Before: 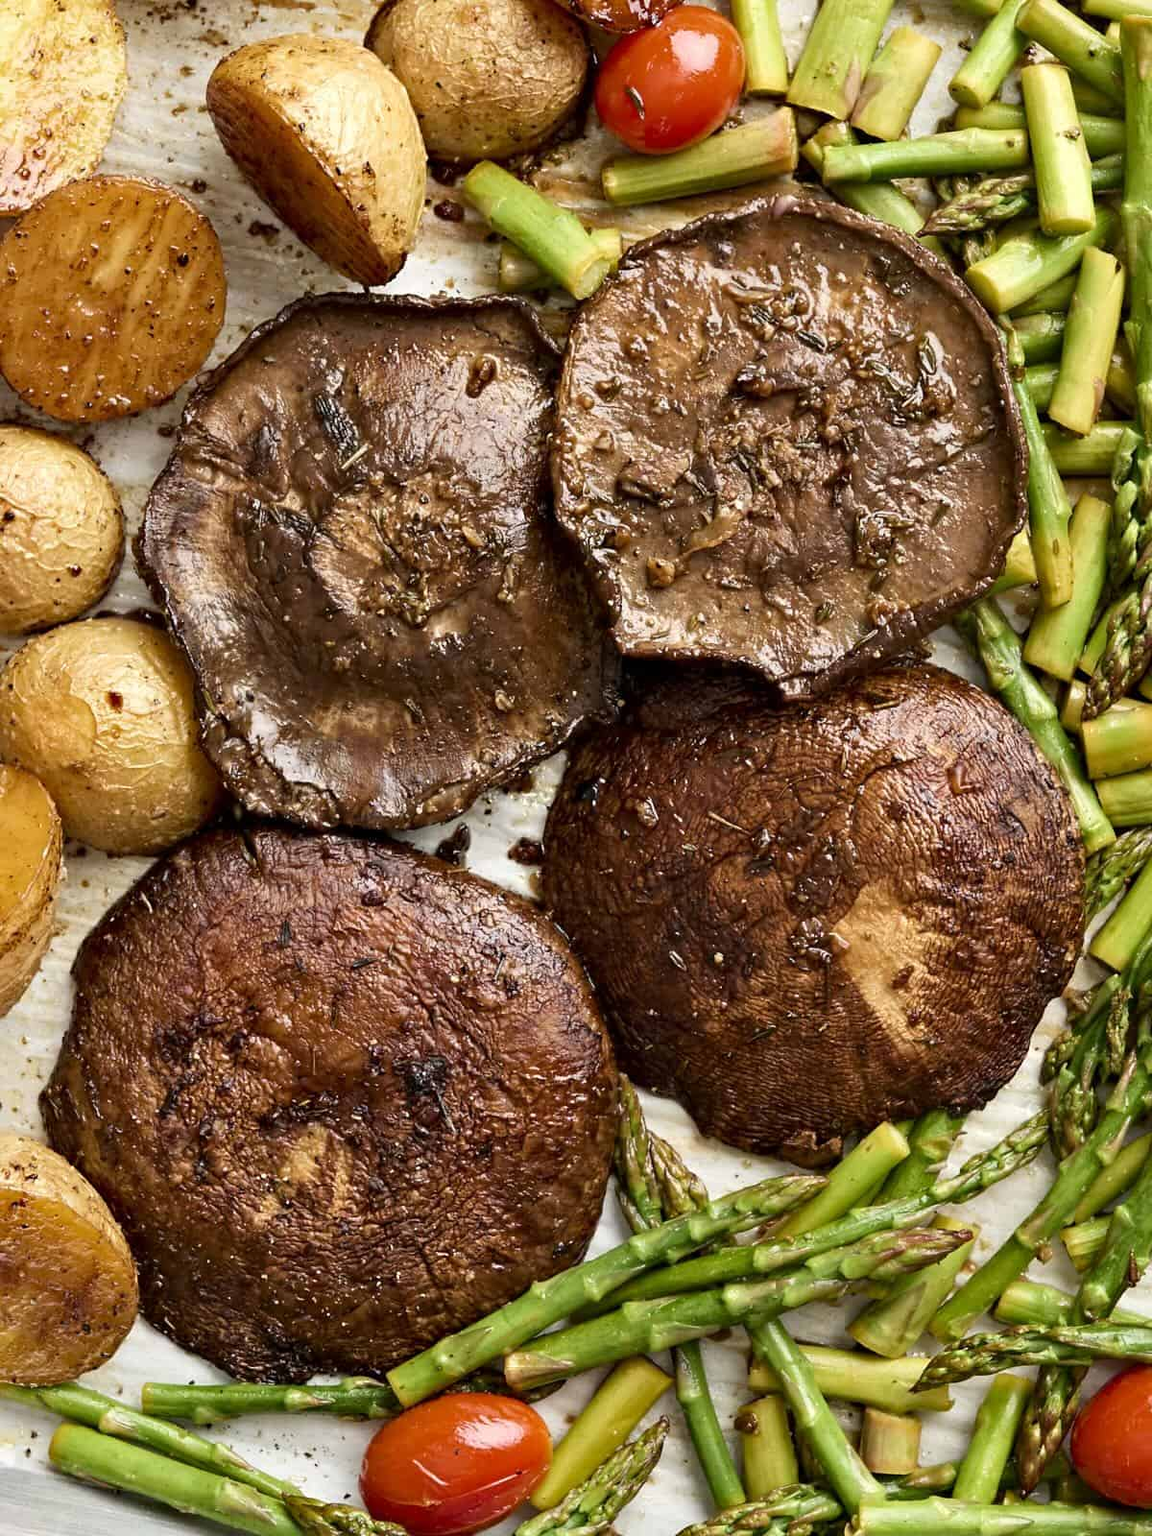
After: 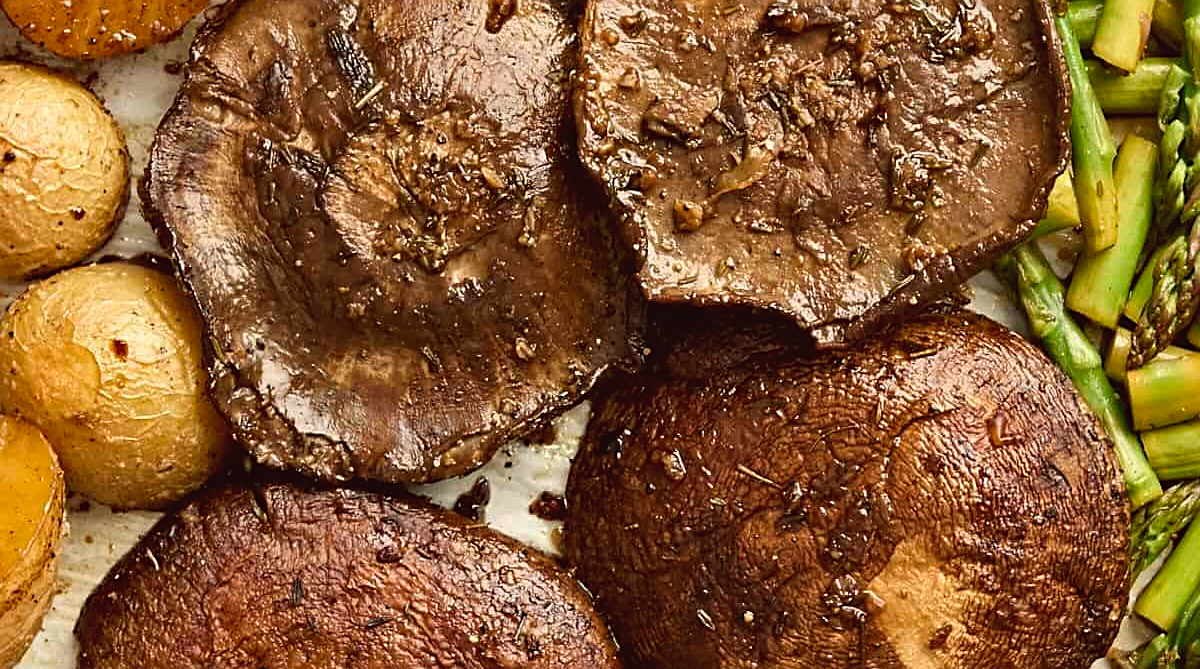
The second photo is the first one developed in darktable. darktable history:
sharpen: on, module defaults
crop and rotate: top 23.84%, bottom 34.294%
color balance: lift [1.005, 1.002, 0.998, 0.998], gamma [1, 1.021, 1.02, 0.979], gain [0.923, 1.066, 1.056, 0.934]
